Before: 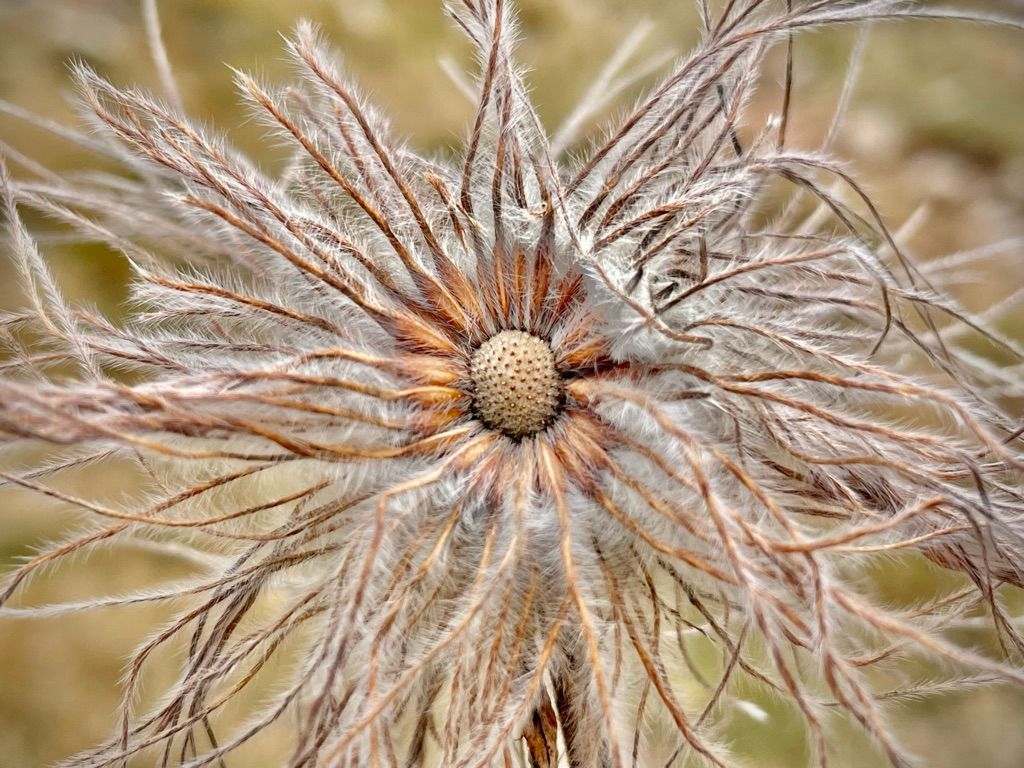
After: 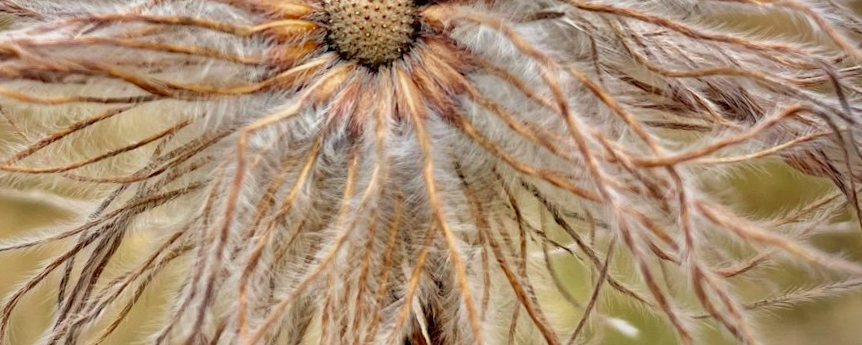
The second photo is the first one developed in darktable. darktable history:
exposure: exposure -0.21 EV, compensate highlight preservation false
rotate and perspective: rotation -3°, crop left 0.031, crop right 0.968, crop top 0.07, crop bottom 0.93
velvia: on, module defaults
crop and rotate: left 13.306%, top 48.129%, bottom 2.928%
